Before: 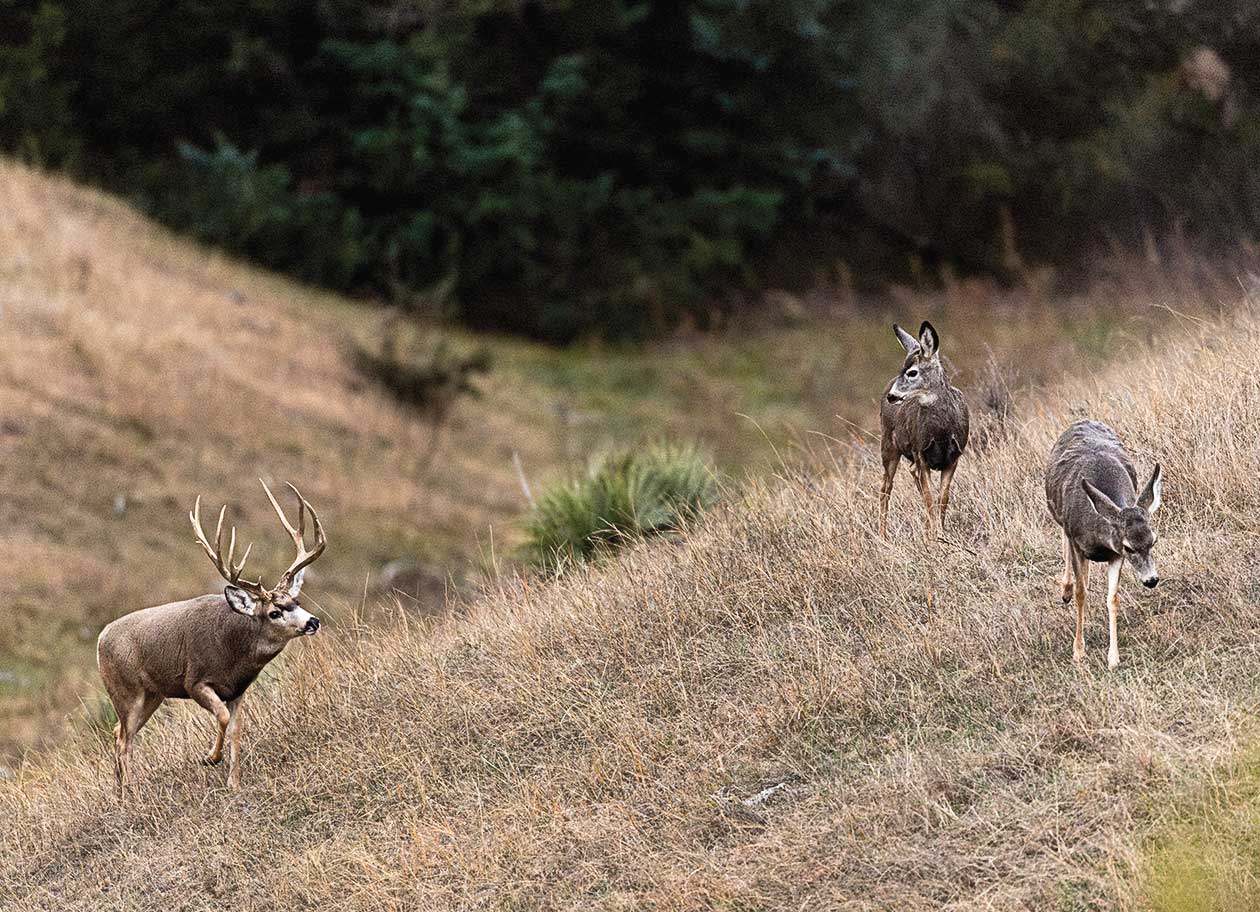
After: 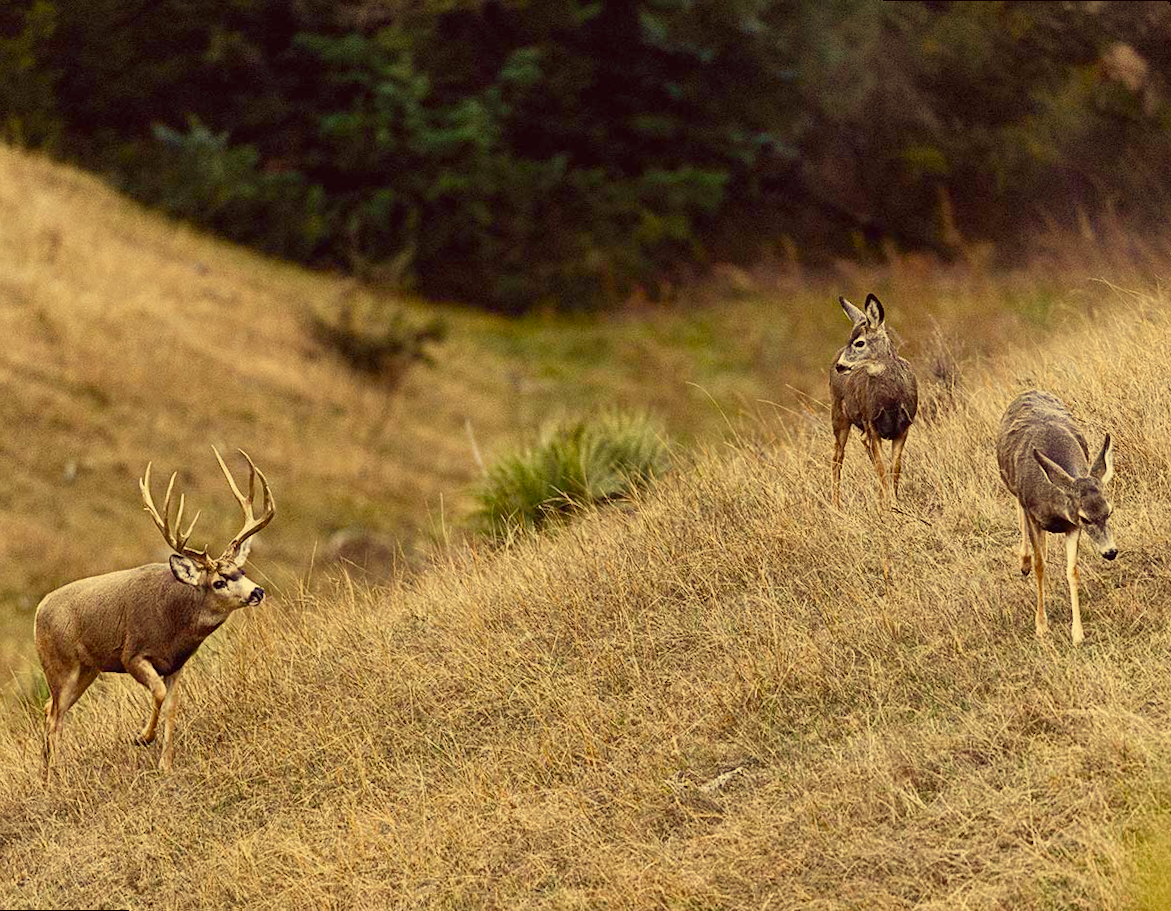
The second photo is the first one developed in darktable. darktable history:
color balance rgb: shadows lift › chroma 1%, shadows lift › hue 113°, highlights gain › chroma 0.2%, highlights gain › hue 333°, perceptual saturation grading › global saturation 20%, perceptual saturation grading › highlights -50%, perceptual saturation grading › shadows 25%, contrast -10%
color correction: highlights a* -0.482, highlights b* 40, shadows a* 9.8, shadows b* -0.161
rotate and perspective: rotation 0.215°, lens shift (vertical) -0.139, crop left 0.069, crop right 0.939, crop top 0.002, crop bottom 0.996
